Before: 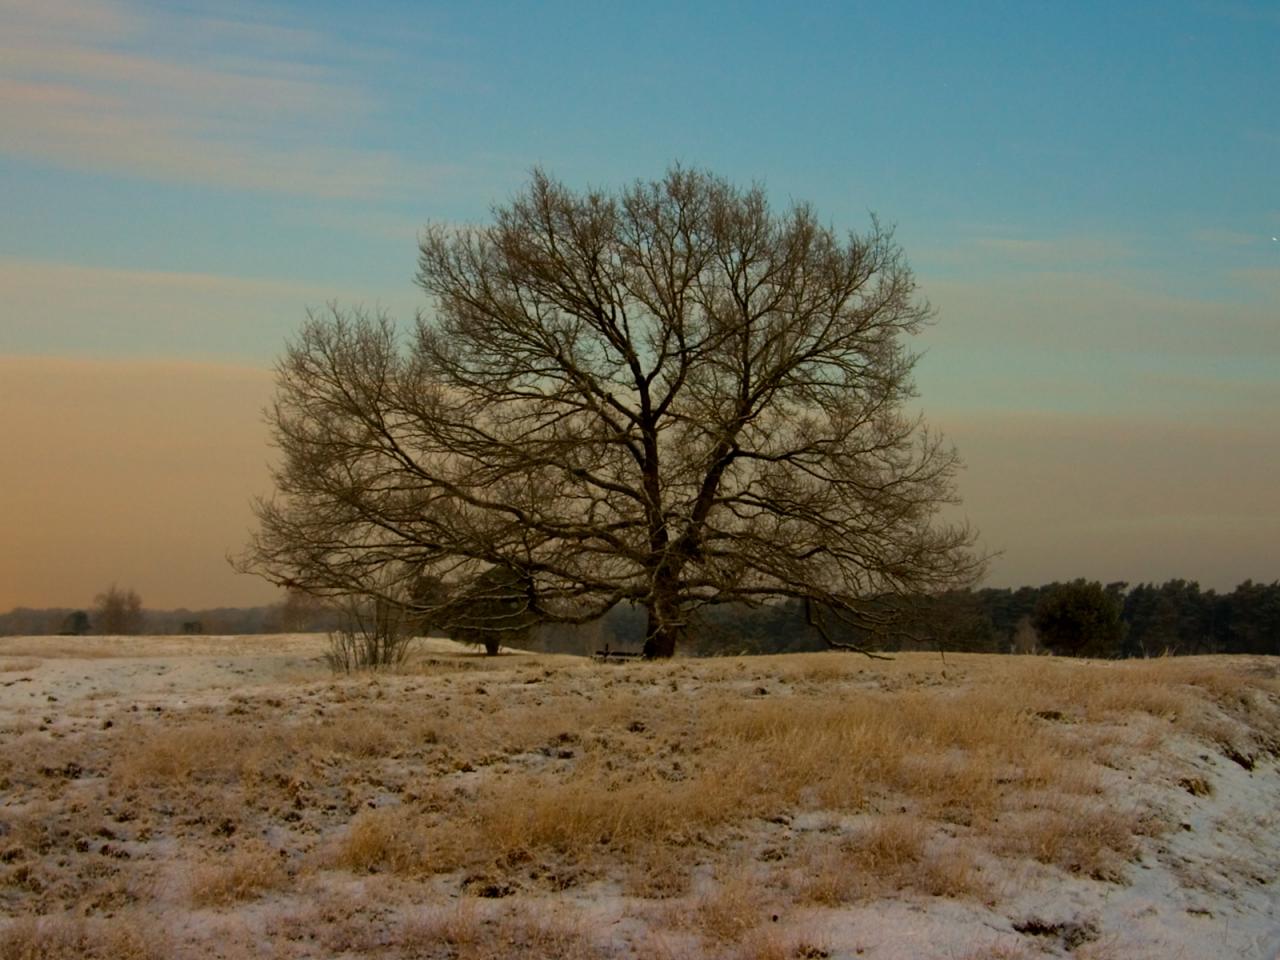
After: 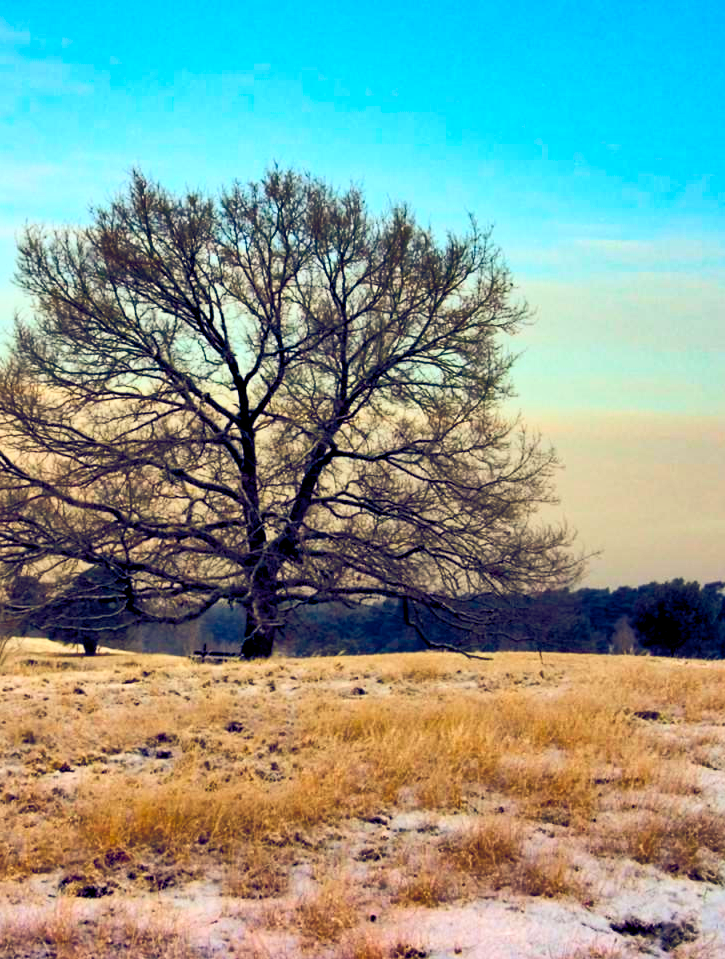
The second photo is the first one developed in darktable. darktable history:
shadows and highlights: radius 118.69, shadows 42.21, highlights -61.56, soften with gaussian
exposure: black level correction 0, exposure 1.1 EV, compensate exposure bias true, compensate highlight preservation false
color balance rgb: shadows lift › luminance -41.13%, shadows lift › chroma 14.13%, shadows lift › hue 260°, power › luminance -3.76%, power › chroma 0.56%, power › hue 40.37°, highlights gain › luminance 16.81%, highlights gain › chroma 2.94%, highlights gain › hue 260°, global offset › luminance -0.29%, global offset › chroma 0.31%, global offset › hue 260°, perceptual saturation grading › global saturation 20%, perceptual saturation grading › highlights -13.92%, perceptual saturation grading › shadows 50%
crop: left 31.458%, top 0%, right 11.876%
contrast brightness saturation: contrast 0.2, brightness 0.16, saturation 0.22
color correction: highlights a* -0.182, highlights b* -0.124
